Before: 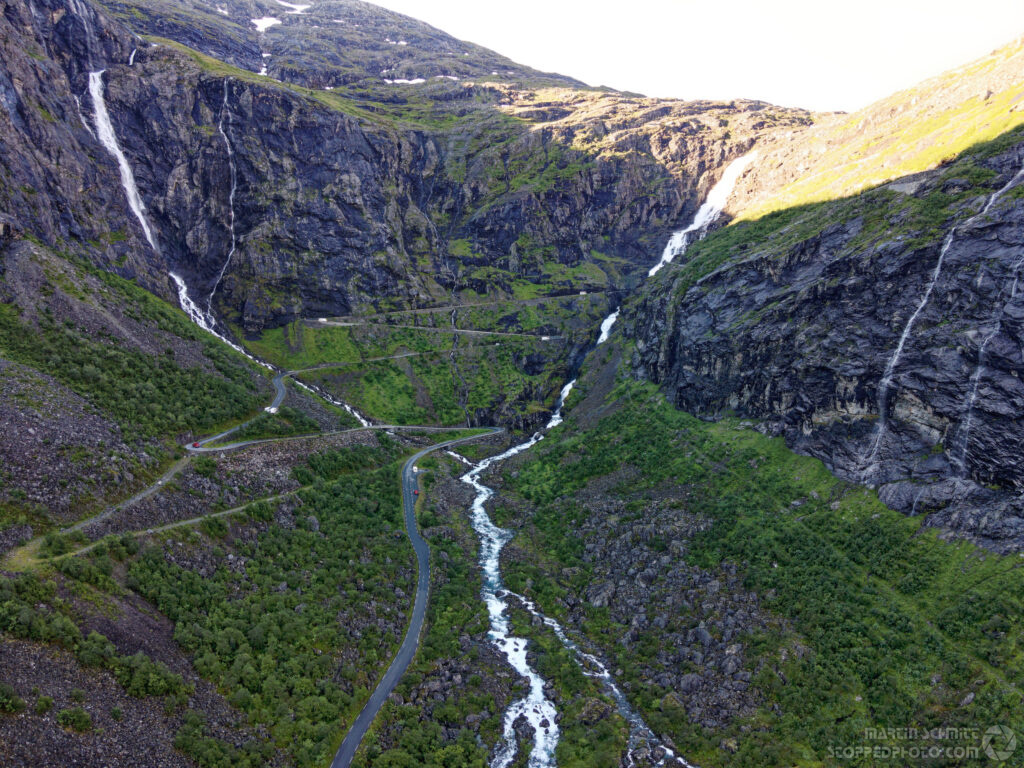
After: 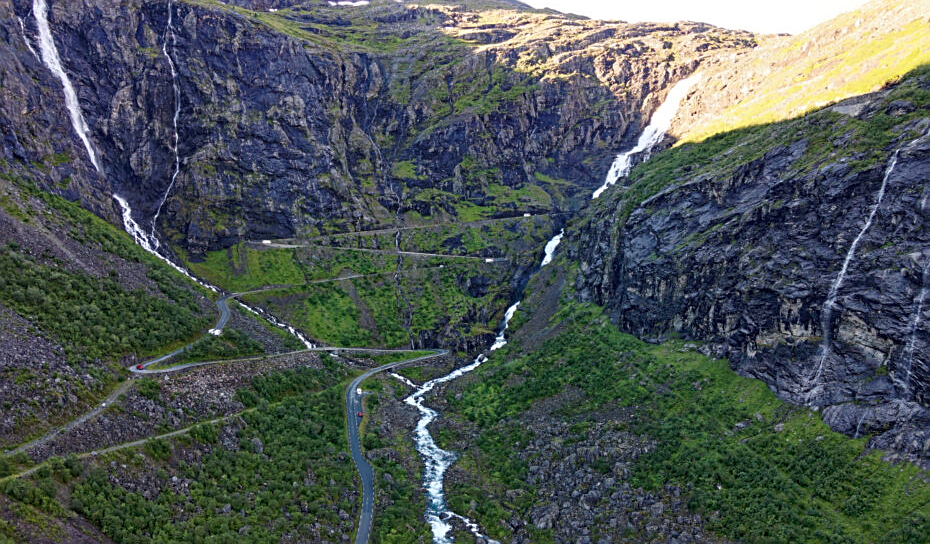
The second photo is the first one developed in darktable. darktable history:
sharpen: on, module defaults
crop: left 5.538%, top 10.158%, right 3.551%, bottom 18.998%
contrast brightness saturation: saturation 0.102
